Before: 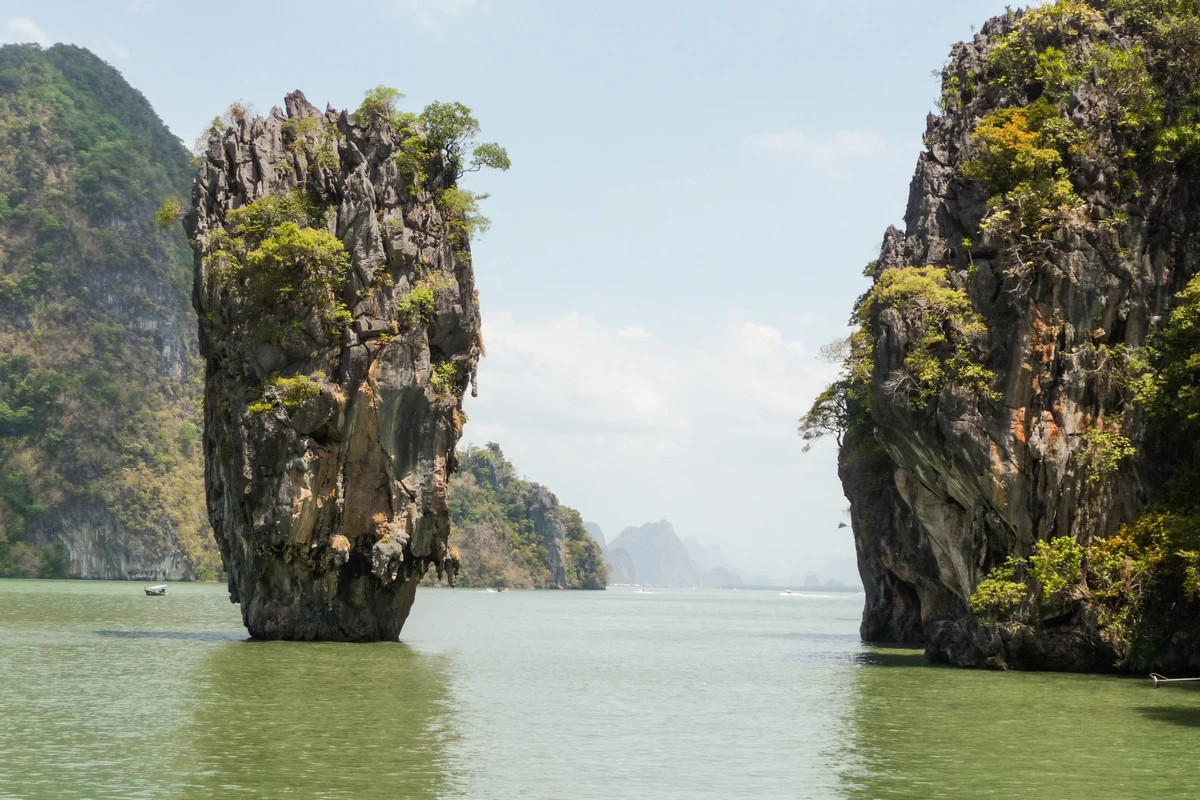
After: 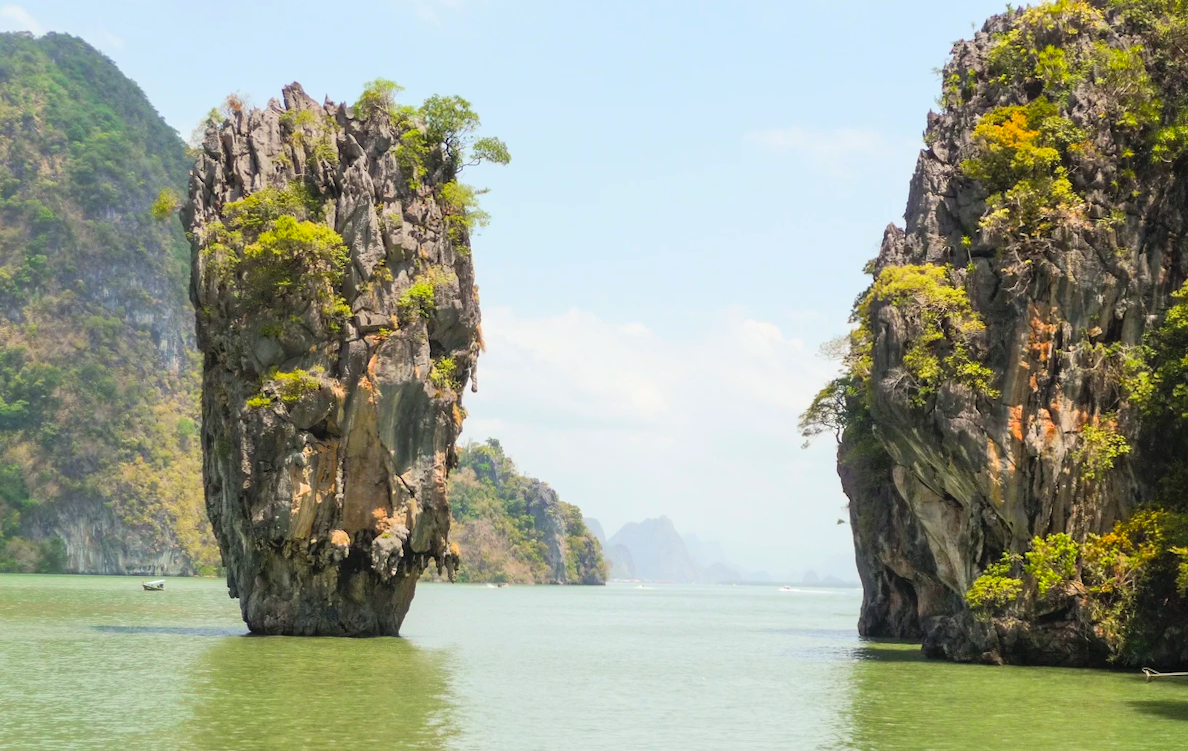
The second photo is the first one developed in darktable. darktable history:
rotate and perspective: rotation 0.174°, lens shift (vertical) 0.013, lens shift (horizontal) 0.019, shear 0.001, automatic cropping original format, crop left 0.007, crop right 0.991, crop top 0.016, crop bottom 0.997
contrast brightness saturation: contrast 0.07, brightness 0.18, saturation 0.4
crop and rotate: top 0%, bottom 5.097%
